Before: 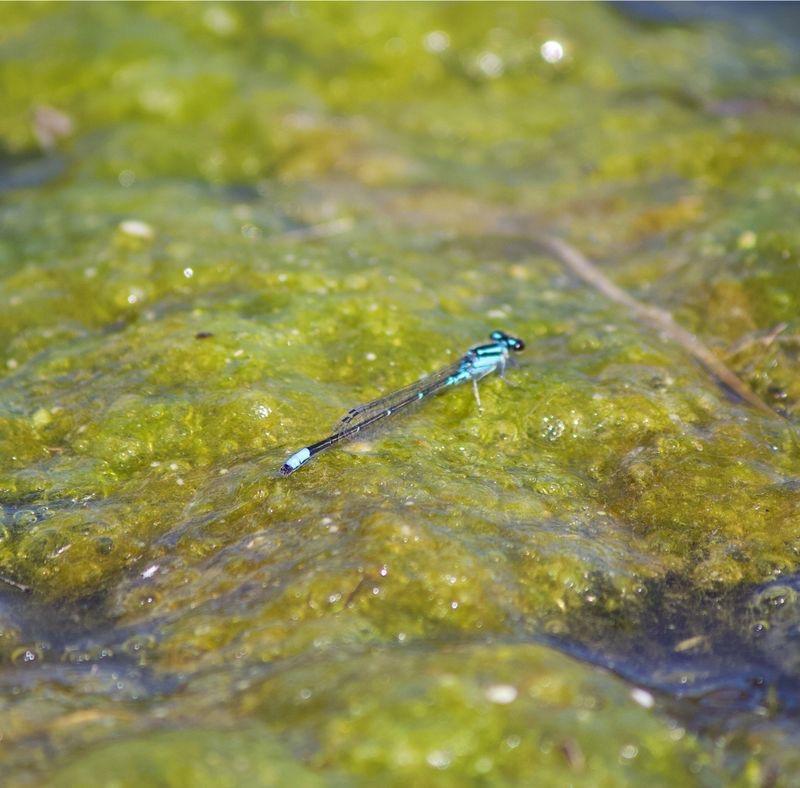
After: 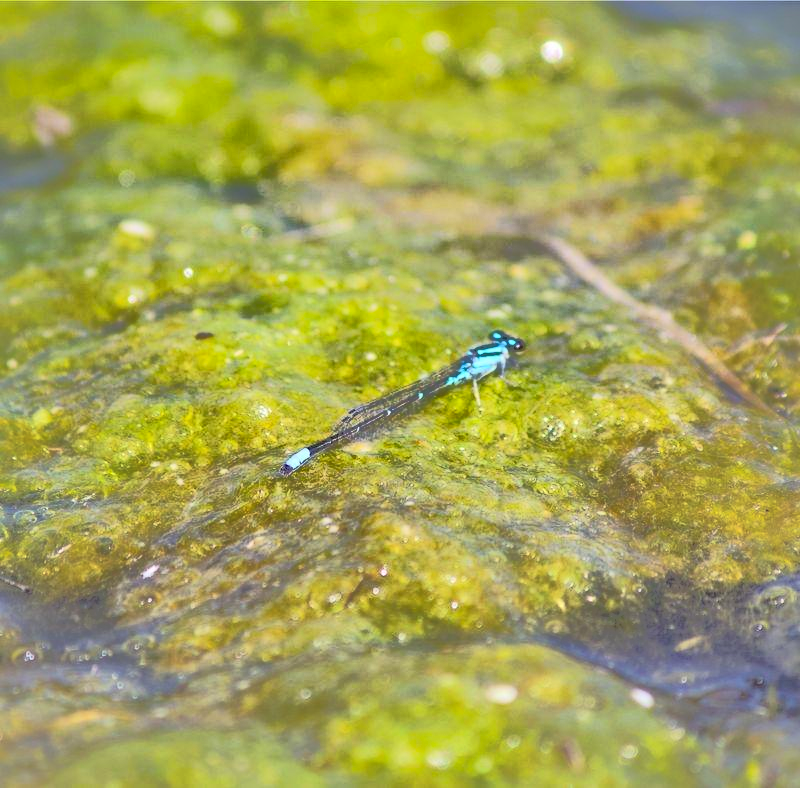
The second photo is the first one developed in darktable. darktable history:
exposure: compensate highlight preservation false
tone curve: curves: ch0 [(0, 0) (0.003, 0.003) (0.011, 0.012) (0.025, 0.028) (0.044, 0.049) (0.069, 0.091) (0.1, 0.144) (0.136, 0.21) (0.177, 0.277) (0.224, 0.352) (0.277, 0.433) (0.335, 0.523) (0.399, 0.613) (0.468, 0.702) (0.543, 0.79) (0.623, 0.867) (0.709, 0.916) (0.801, 0.946) (0.898, 0.972) (1, 1)], color space Lab, independent channels, preserve colors none
shadows and highlights: shadows 25.01, highlights -69.16
